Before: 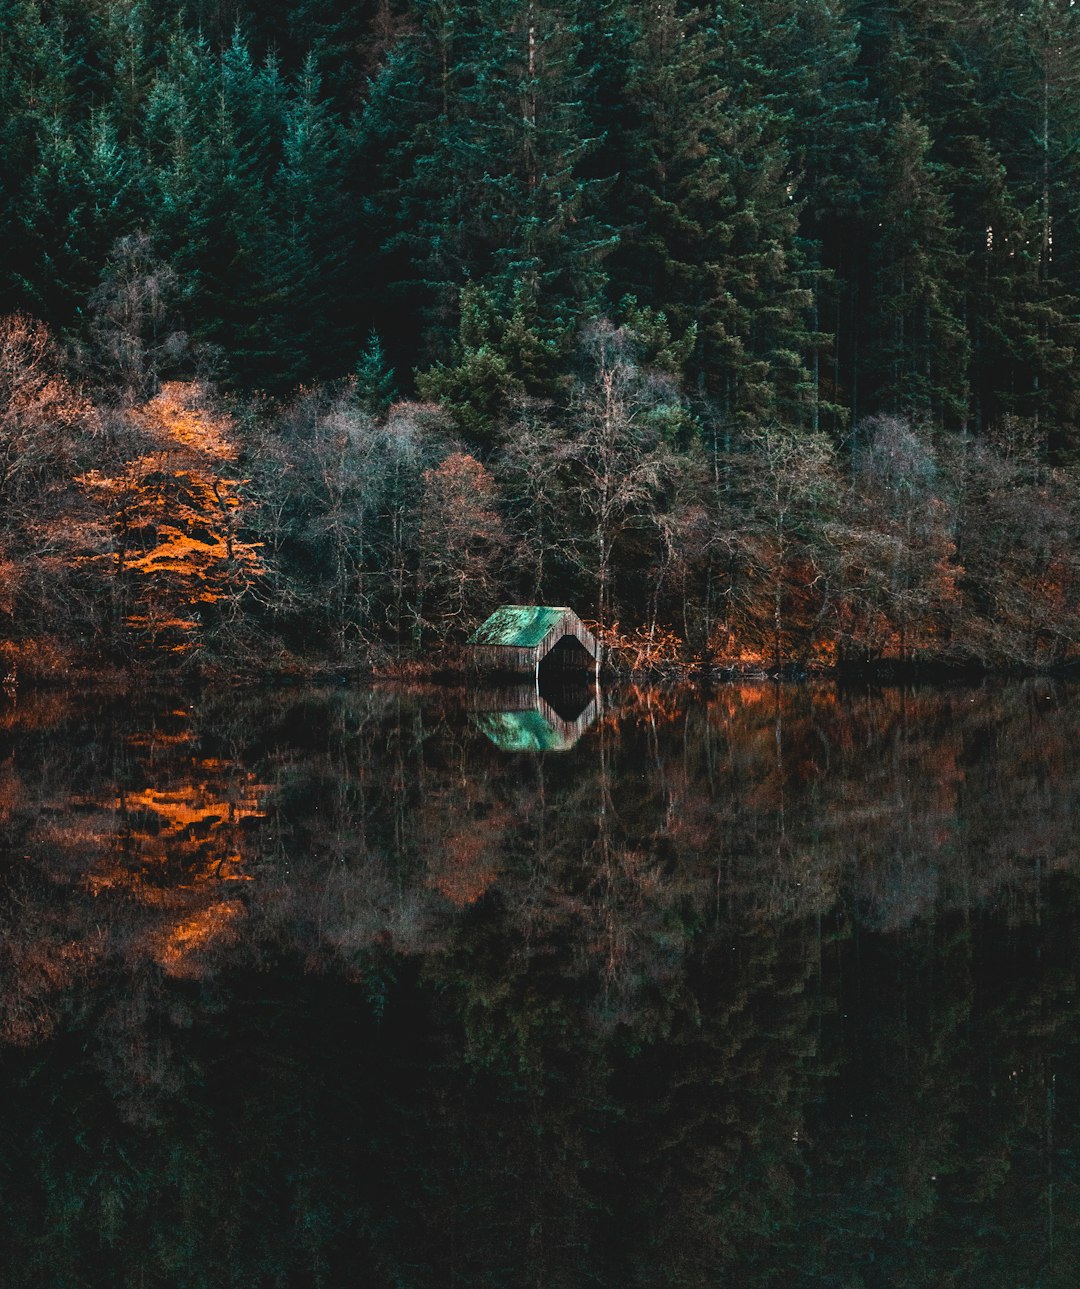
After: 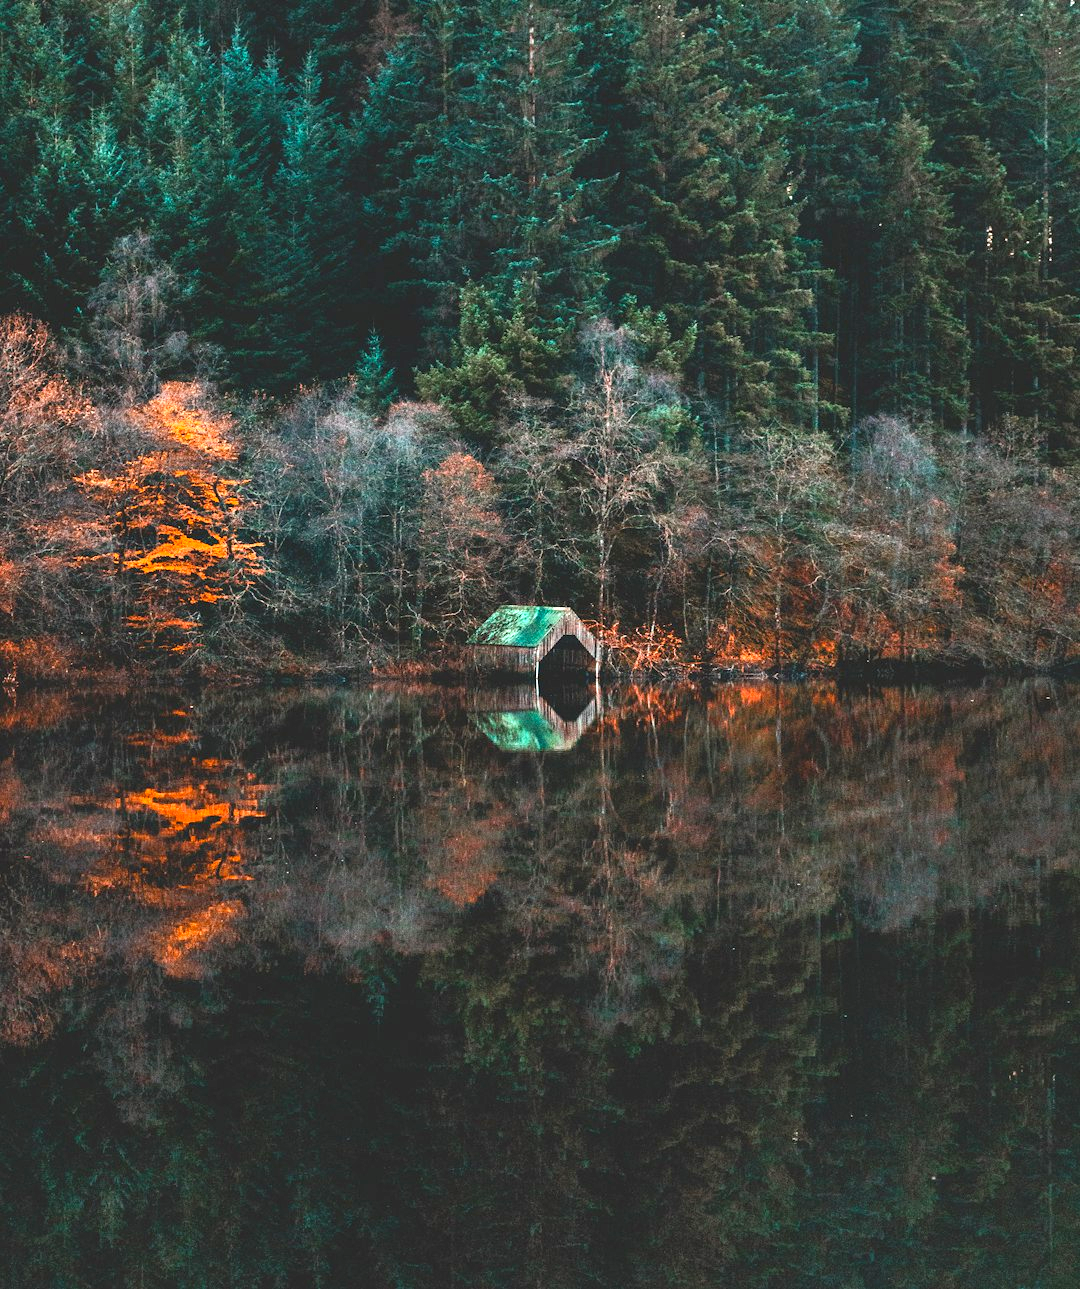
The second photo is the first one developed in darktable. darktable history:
exposure: exposure 0.717 EV, compensate highlight preservation false
contrast brightness saturation: brightness 0.087, saturation 0.194
